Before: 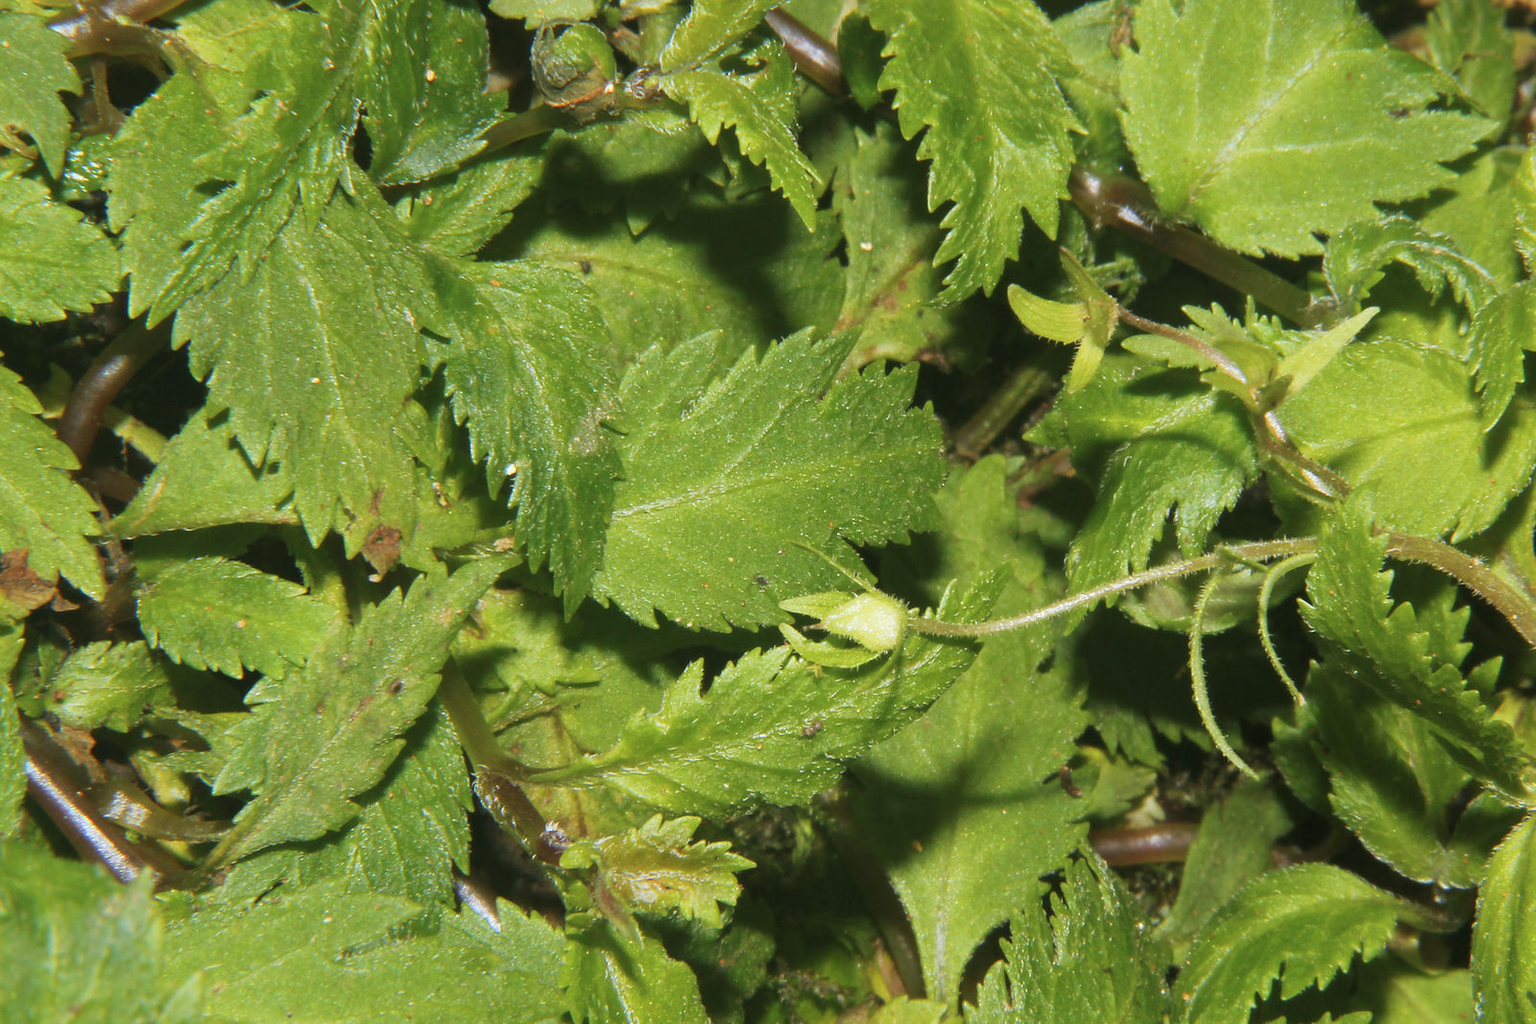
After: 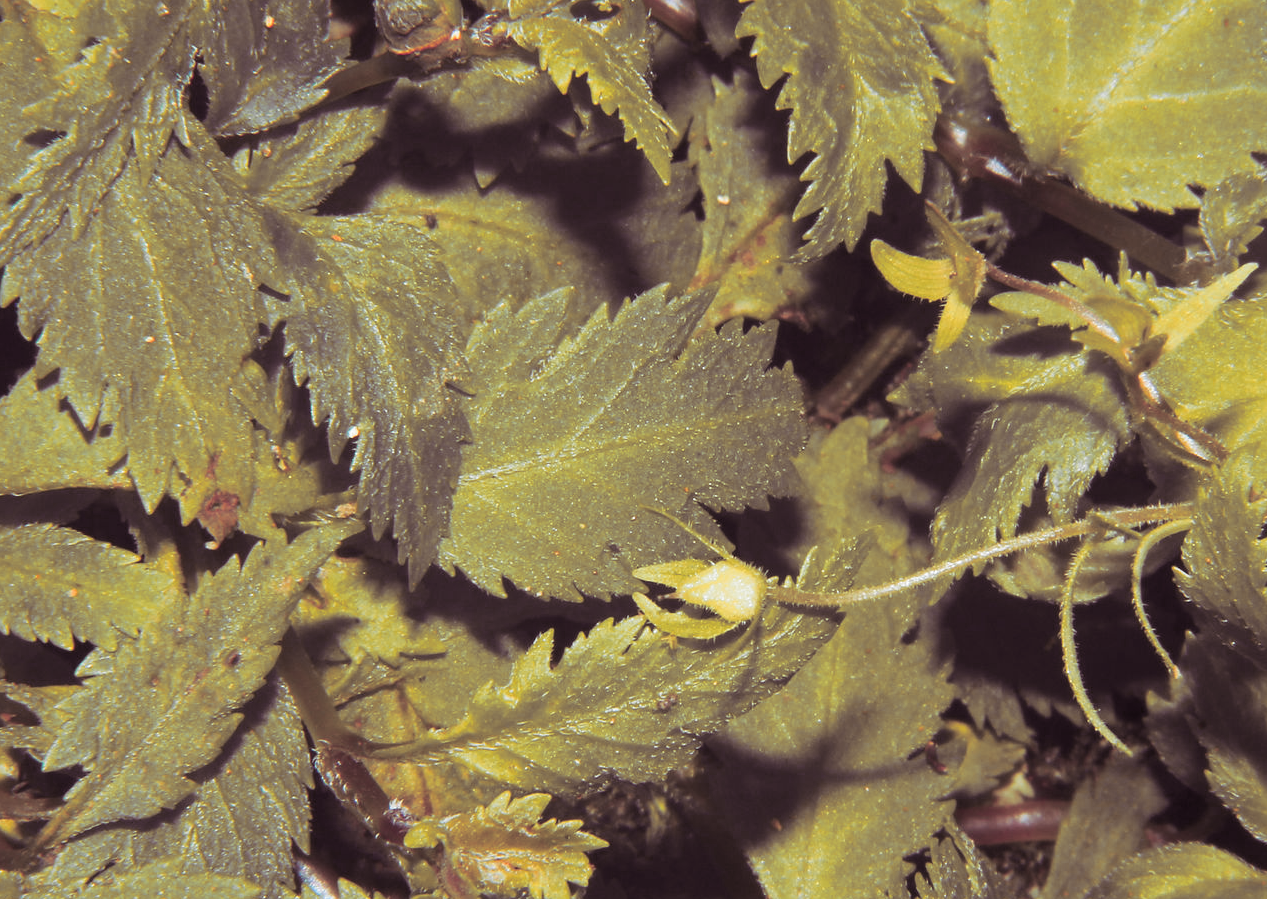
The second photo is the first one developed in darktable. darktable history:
crop: left 11.225%, top 5.381%, right 9.565%, bottom 10.314%
split-toning: shadows › hue 316.8°, shadows › saturation 0.47, highlights › hue 201.6°, highlights › saturation 0, balance -41.97, compress 28.01%
color zones: curves: ch1 [(0.29, 0.492) (0.373, 0.185) (0.509, 0.481)]; ch2 [(0.25, 0.462) (0.749, 0.457)], mix 40.67%
